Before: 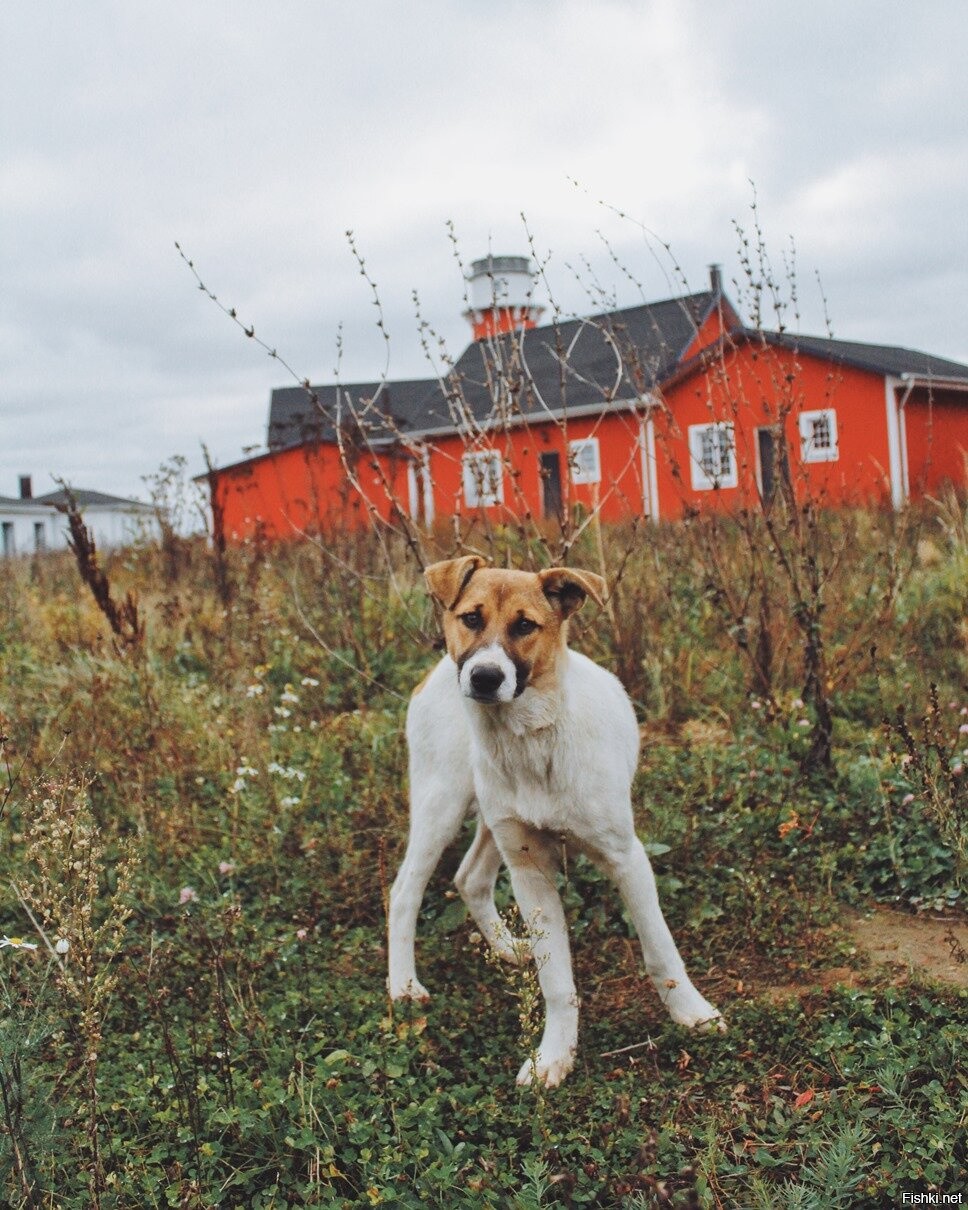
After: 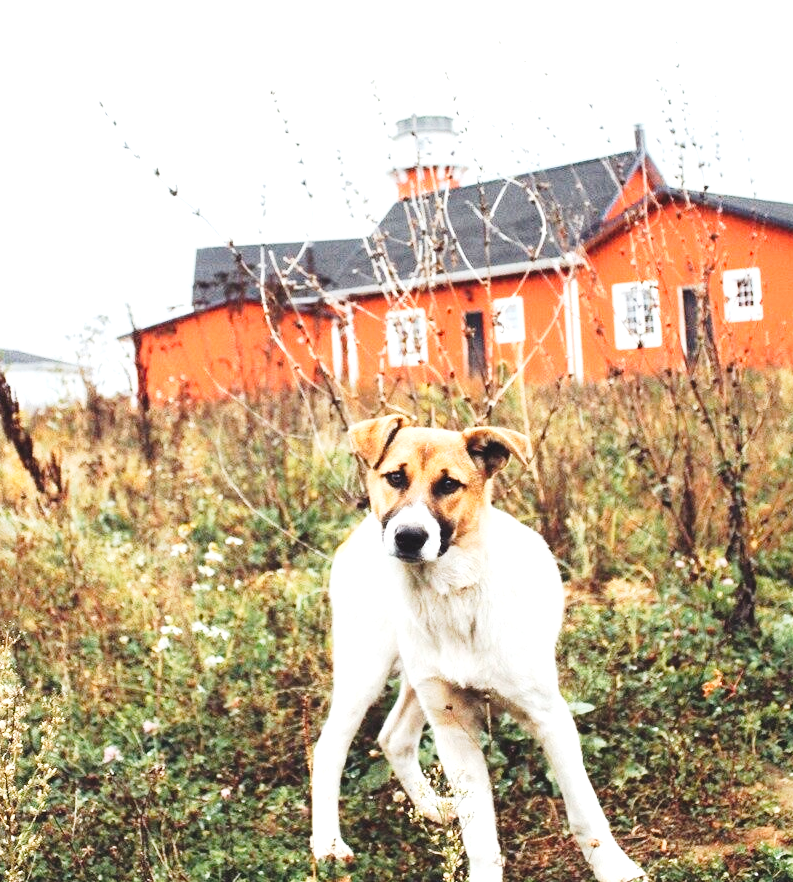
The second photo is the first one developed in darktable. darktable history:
exposure: black level correction 0, exposure 0.699 EV, compensate highlight preservation false
tone equalizer: -8 EV 0.001 EV, -7 EV -0.001 EV, -6 EV 0.003 EV, -5 EV -0.051 EV, -4 EV -0.14 EV, -3 EV -0.166 EV, -2 EV 0.26 EV, -1 EV 0.706 EV, +0 EV 0.515 EV, mask exposure compensation -0.49 EV
tone curve: curves: ch0 [(0, 0.012) (0.037, 0.03) (0.123, 0.092) (0.19, 0.157) (0.269, 0.27) (0.48, 0.57) (0.595, 0.695) (0.718, 0.823) (0.855, 0.913) (1, 0.982)]; ch1 [(0, 0) (0.243, 0.245) (0.422, 0.415) (0.493, 0.495) (0.508, 0.506) (0.536, 0.542) (0.569, 0.611) (0.611, 0.662) (0.769, 0.807) (1, 1)]; ch2 [(0, 0) (0.249, 0.216) (0.349, 0.321) (0.424, 0.442) (0.476, 0.483) (0.498, 0.499) (0.517, 0.519) (0.532, 0.56) (0.569, 0.624) (0.614, 0.667) (0.706, 0.757) (0.808, 0.809) (0.991, 0.968)], preserve colors none
crop: left 7.935%, top 11.68%, right 10.043%, bottom 15.426%
